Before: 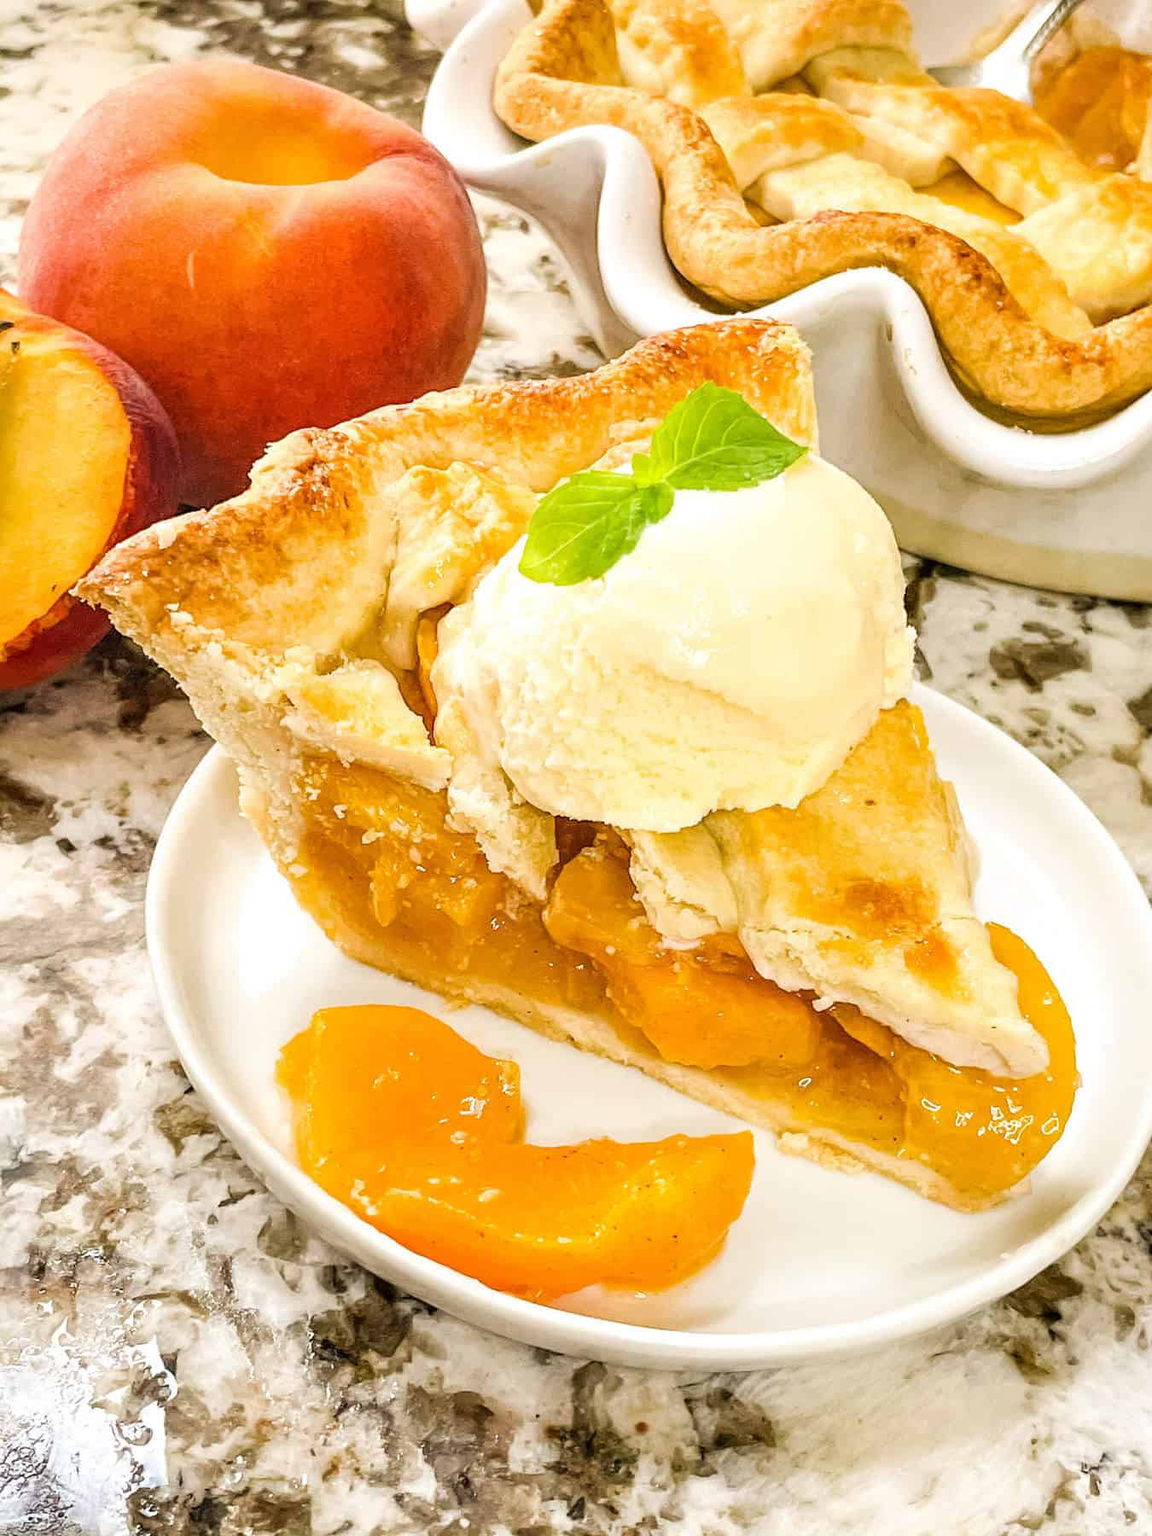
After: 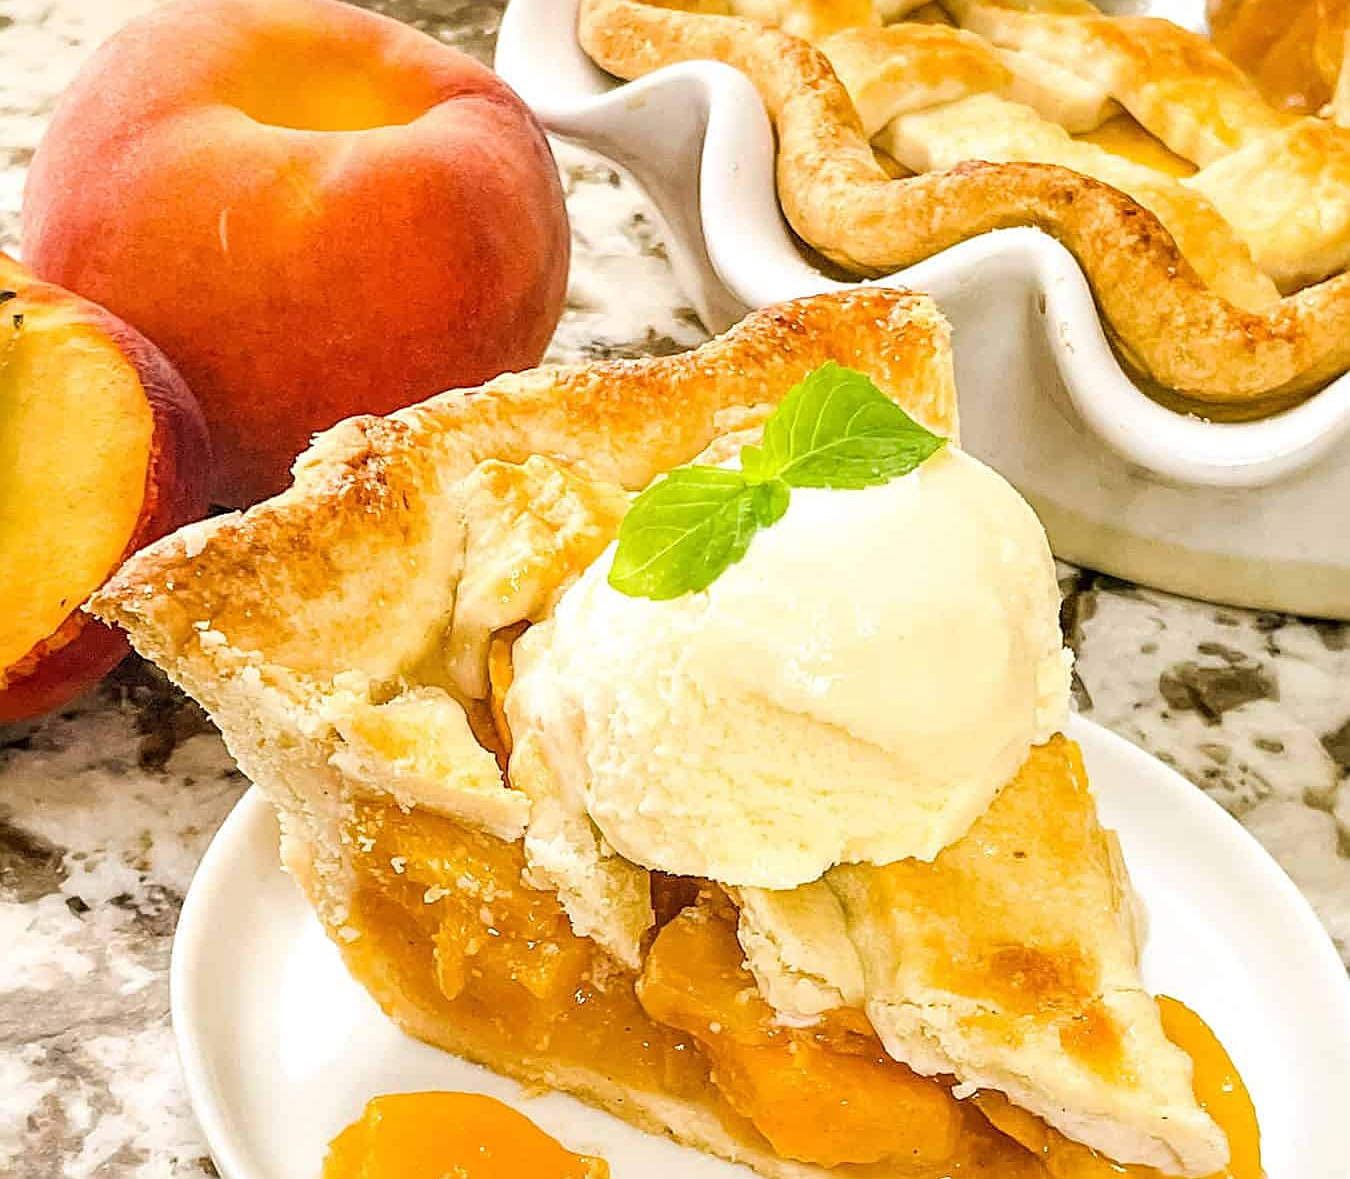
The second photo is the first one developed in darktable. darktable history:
crop and rotate: top 4.81%, bottom 29.638%
sharpen: on, module defaults
